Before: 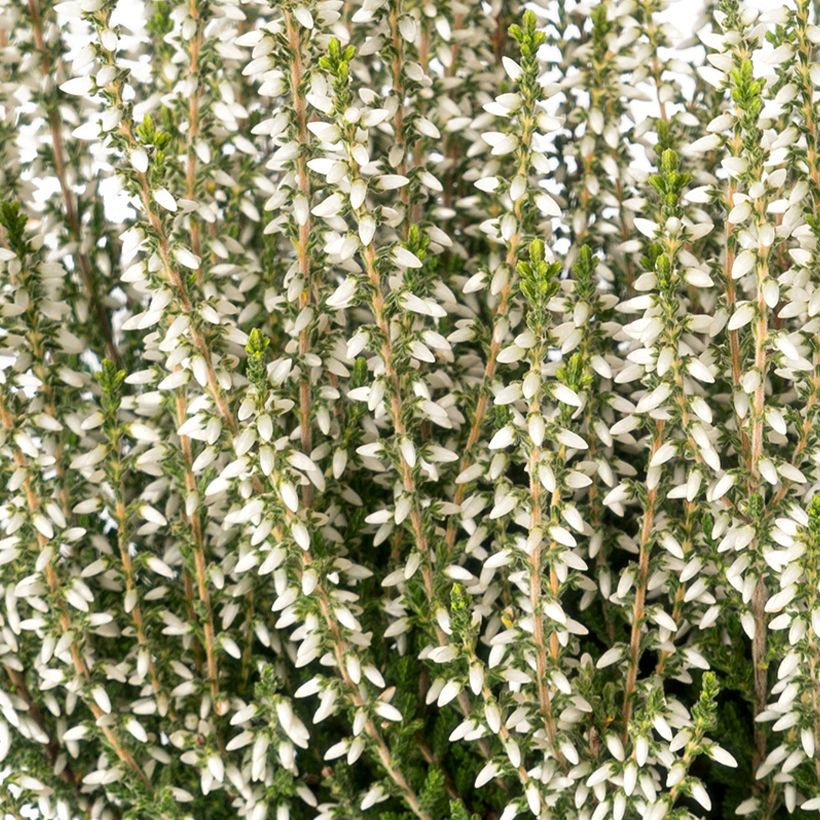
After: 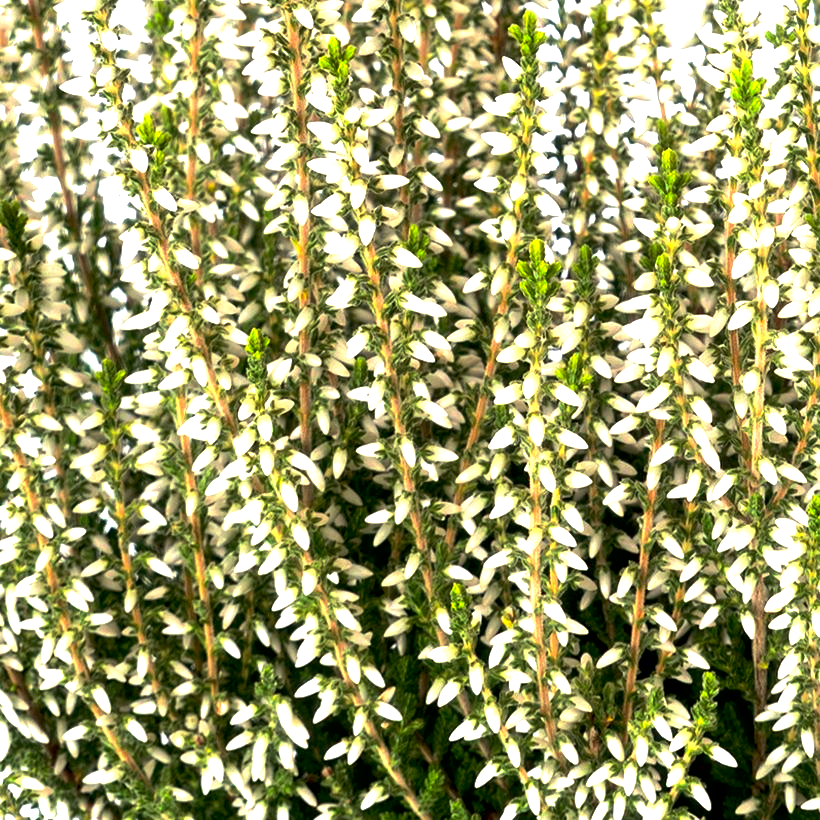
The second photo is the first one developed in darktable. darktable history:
exposure: black level correction 0.008, exposure 0.987 EV, compensate highlight preservation false
contrast brightness saturation: contrast 0.126, brightness -0.052, saturation 0.154
tone curve: curves: ch0 [(0, 0) (0.91, 0.76) (0.997, 0.913)], preserve colors none
